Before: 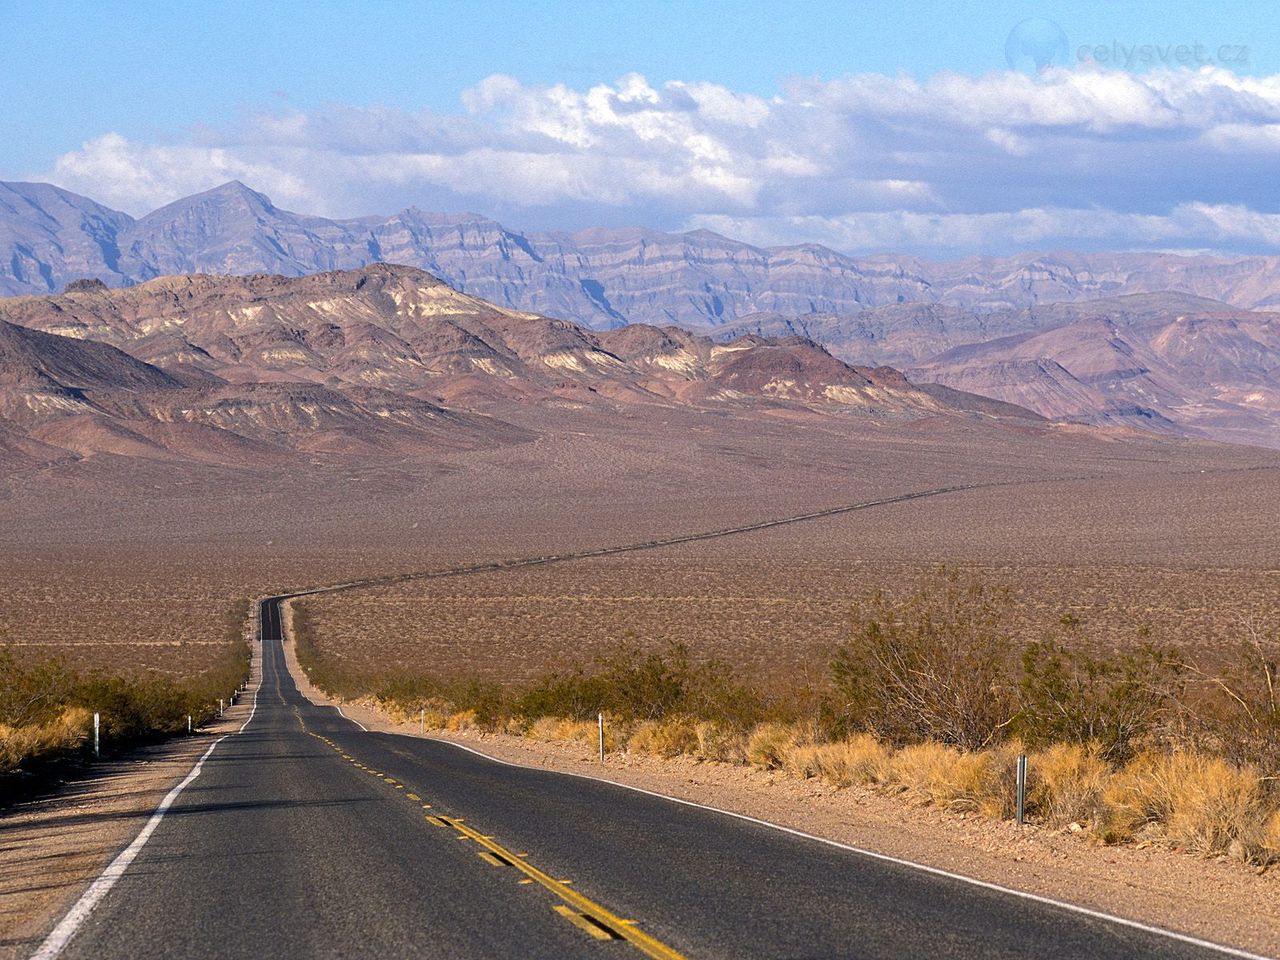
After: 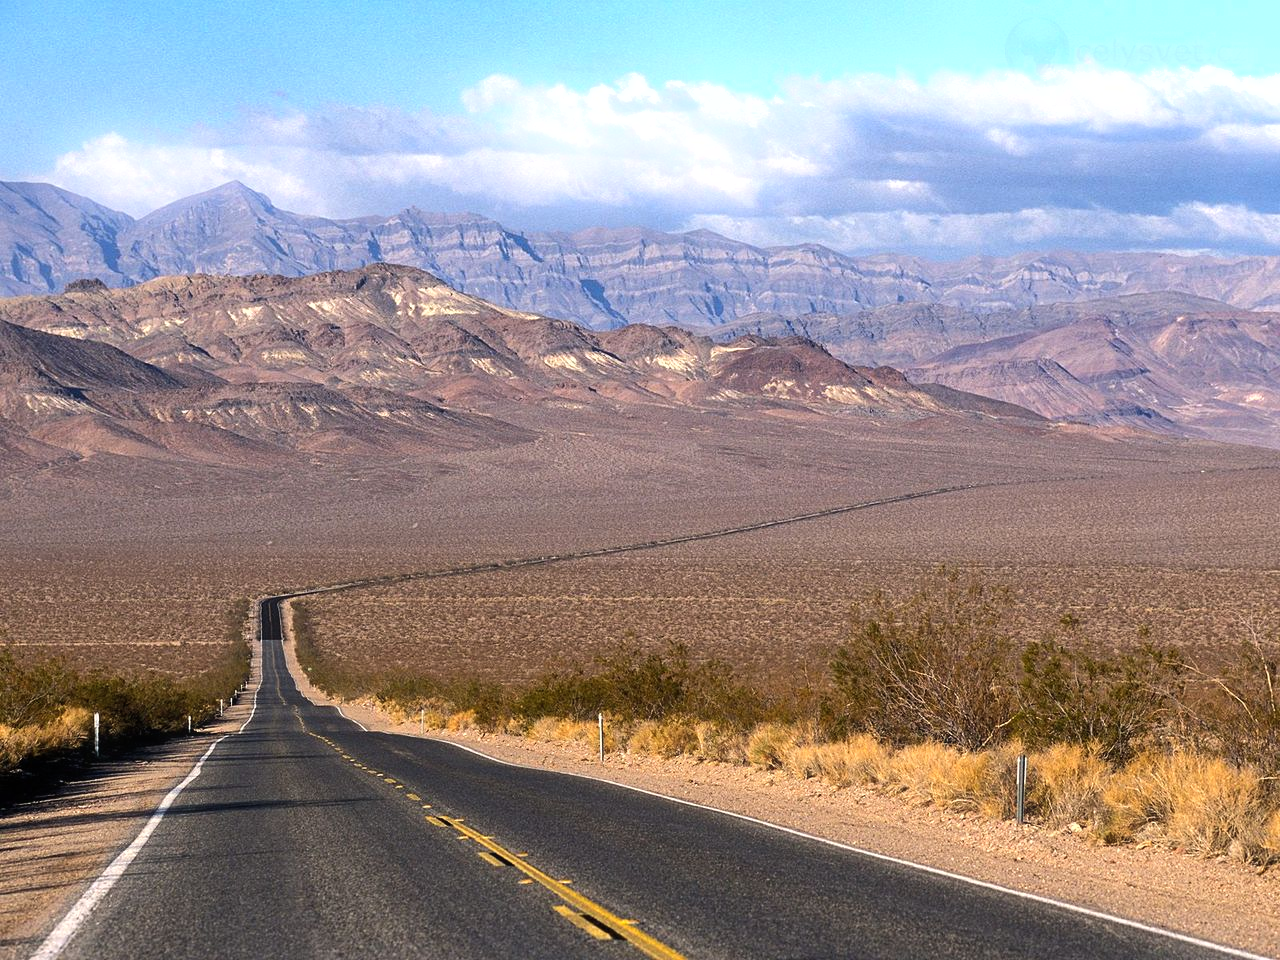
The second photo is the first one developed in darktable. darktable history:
shadows and highlights: low approximation 0.01, soften with gaussian
tone equalizer: -8 EV -0.417 EV, -7 EV -0.389 EV, -6 EV -0.333 EV, -5 EV -0.222 EV, -3 EV 0.222 EV, -2 EV 0.333 EV, -1 EV 0.389 EV, +0 EV 0.417 EV, edges refinement/feathering 500, mask exposure compensation -1.57 EV, preserve details no
bloom: size 5%, threshold 95%, strength 15%
